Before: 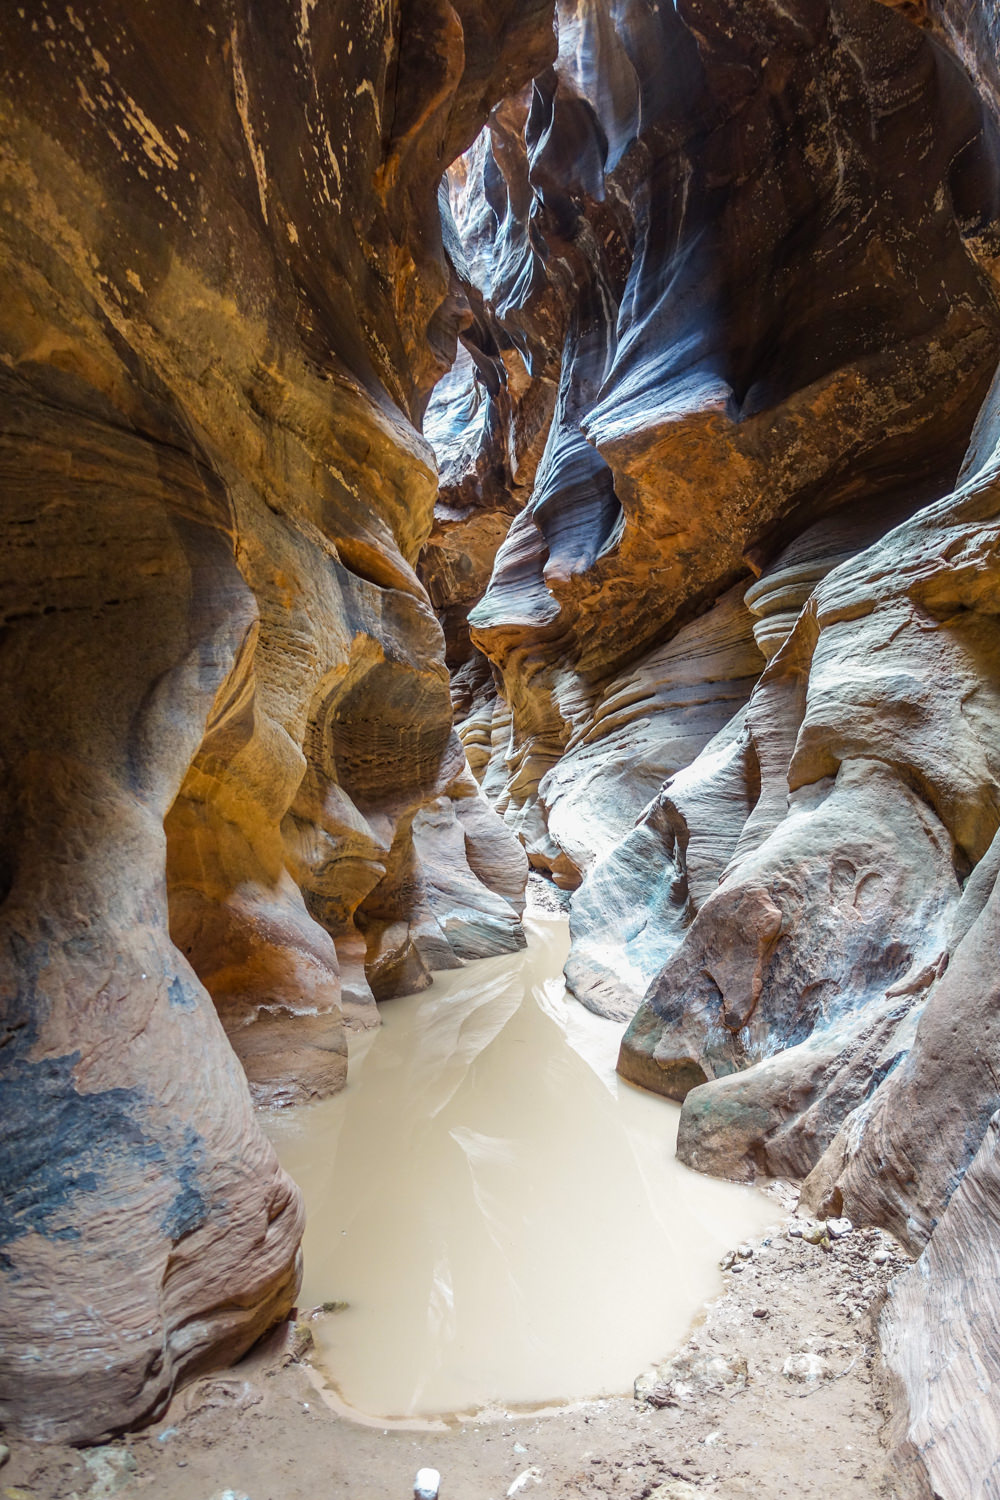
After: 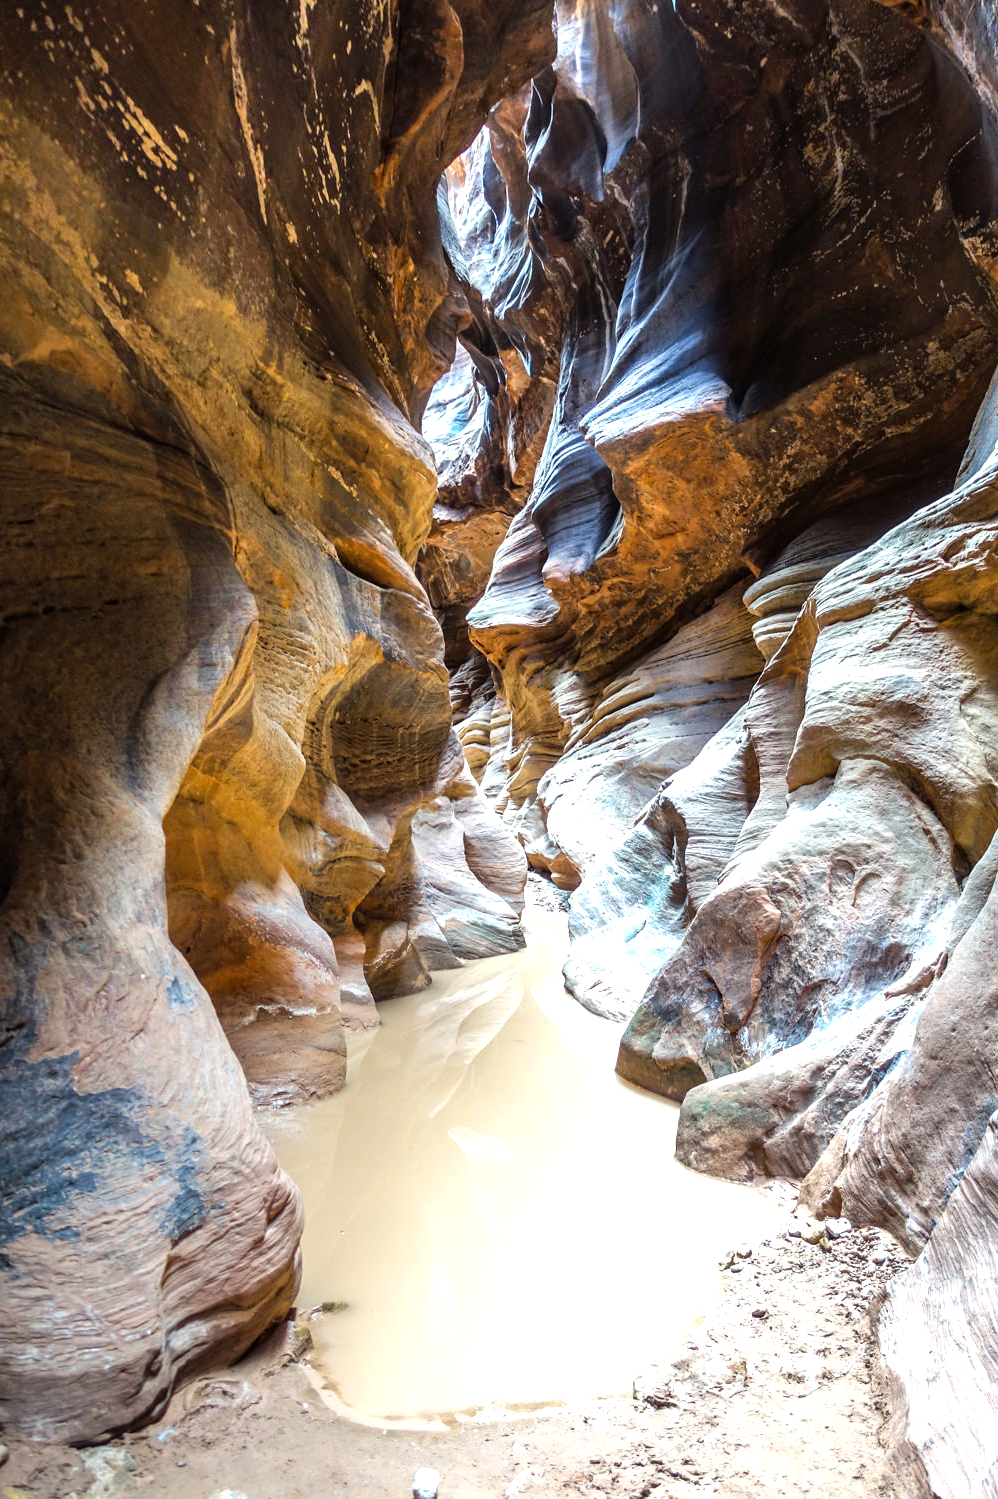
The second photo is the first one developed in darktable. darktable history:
tone equalizer: -8 EV -0.736 EV, -7 EV -0.737 EV, -6 EV -0.62 EV, -5 EV -0.402 EV, -3 EV 0.385 EV, -2 EV 0.6 EV, -1 EV 0.674 EV, +0 EV 0.728 EV
shadows and highlights: shadows 37.25, highlights -26.78, soften with gaussian
crop and rotate: left 0.139%, bottom 0.006%
